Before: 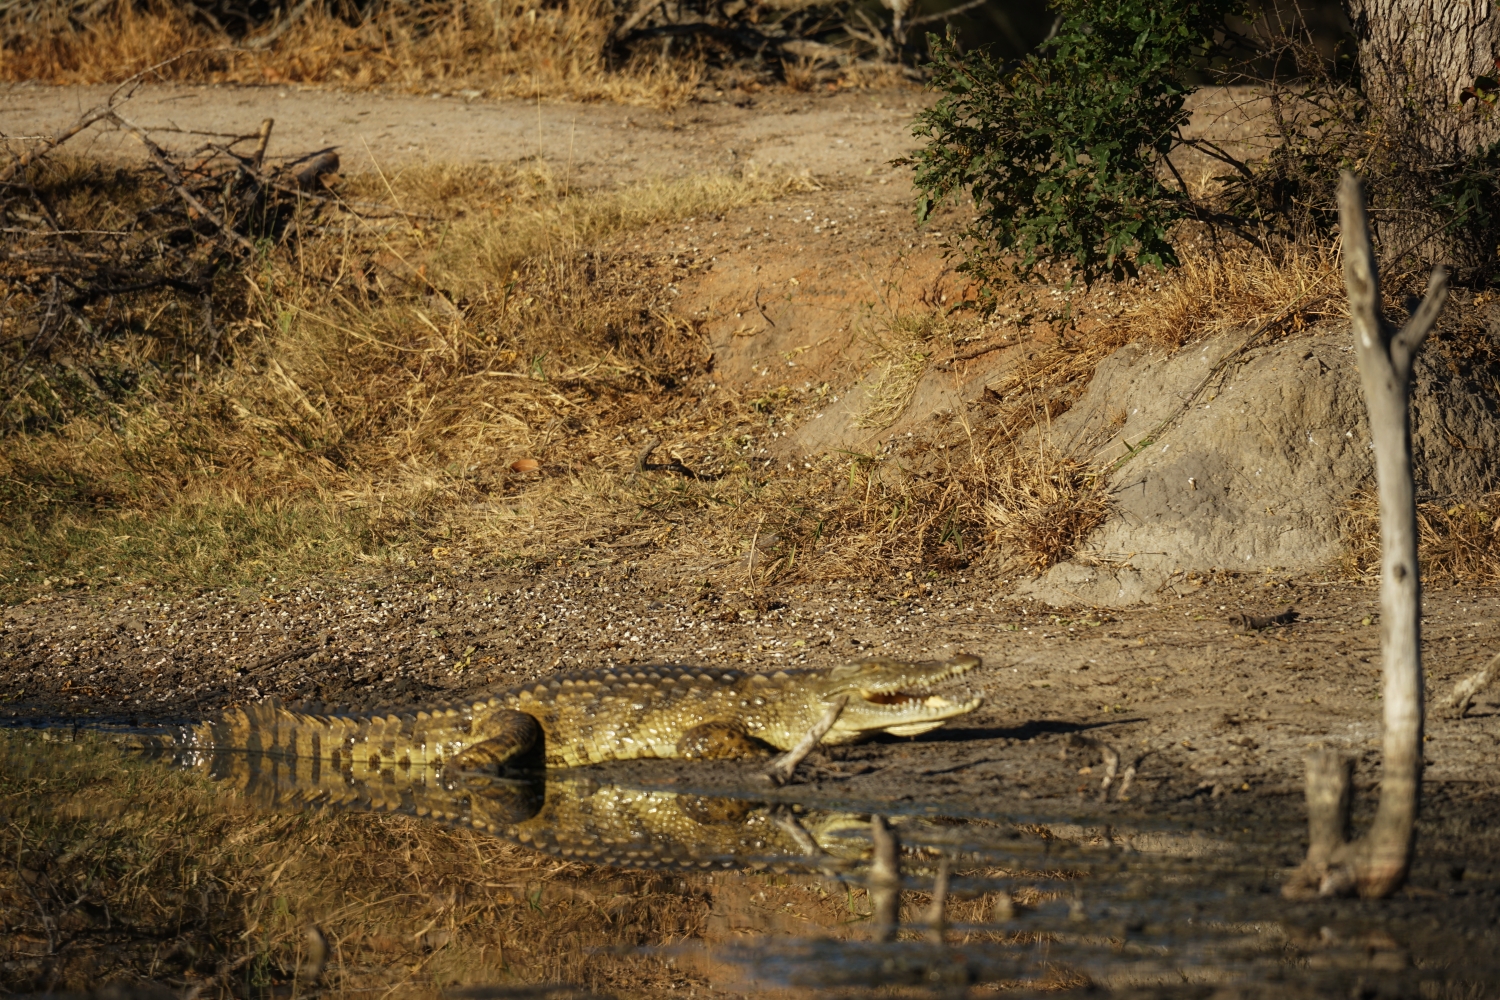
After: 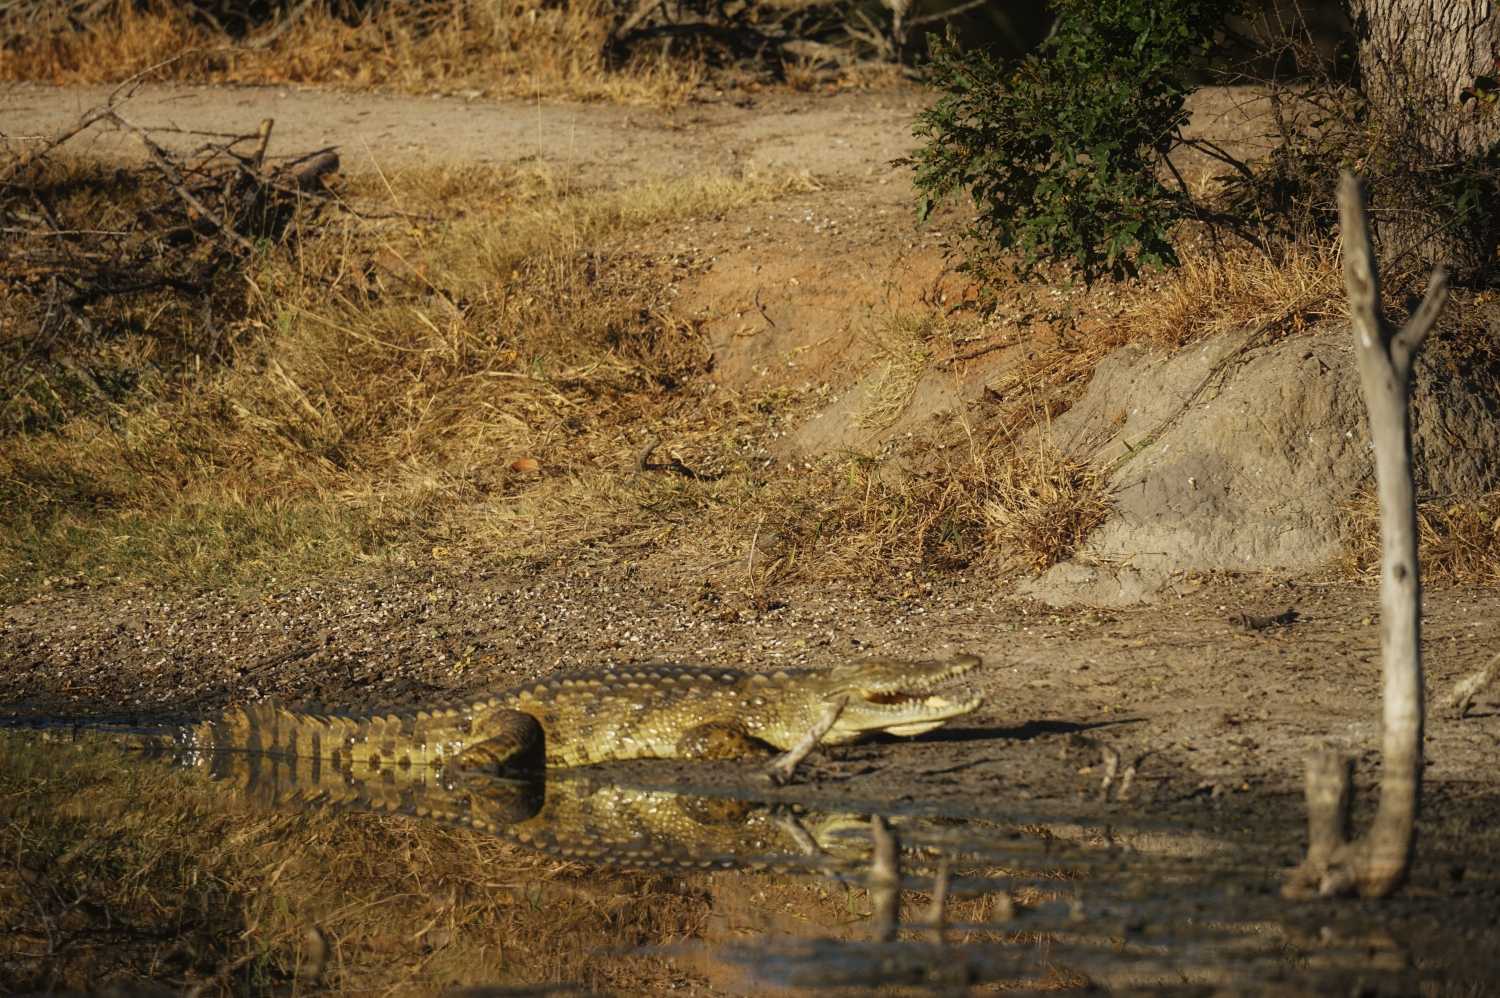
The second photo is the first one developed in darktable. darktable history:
contrast equalizer: octaves 7, y [[0.6 ×6], [0.55 ×6], [0 ×6], [0 ×6], [0 ×6]], mix -0.2
crop: top 0.05%, bottom 0.098%
